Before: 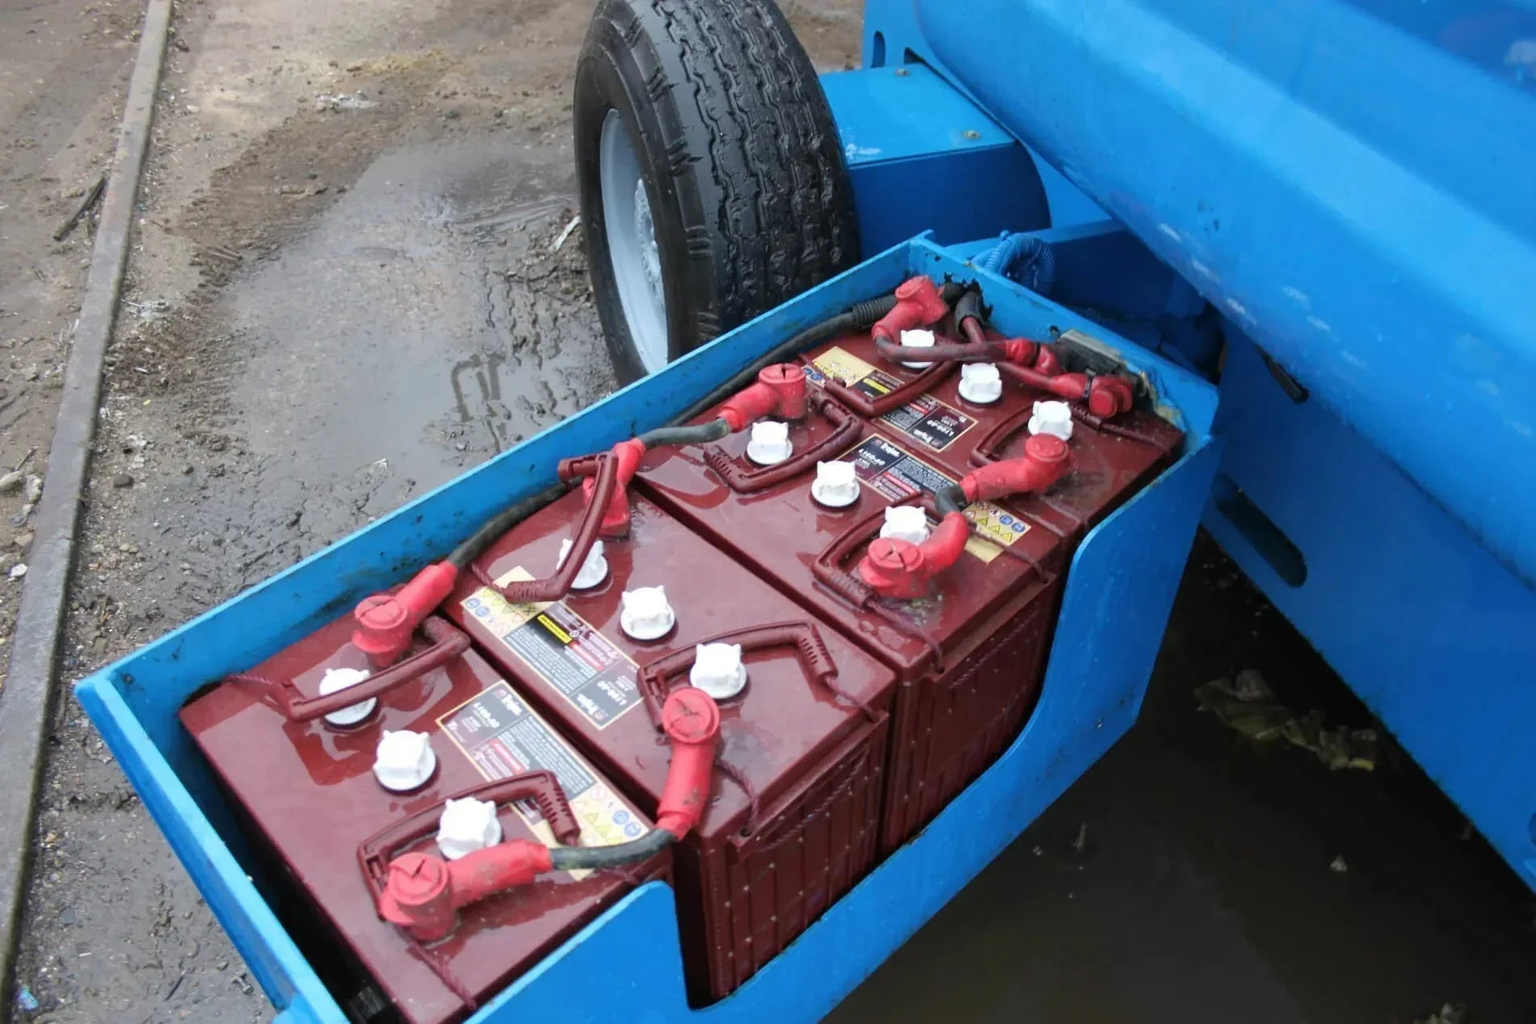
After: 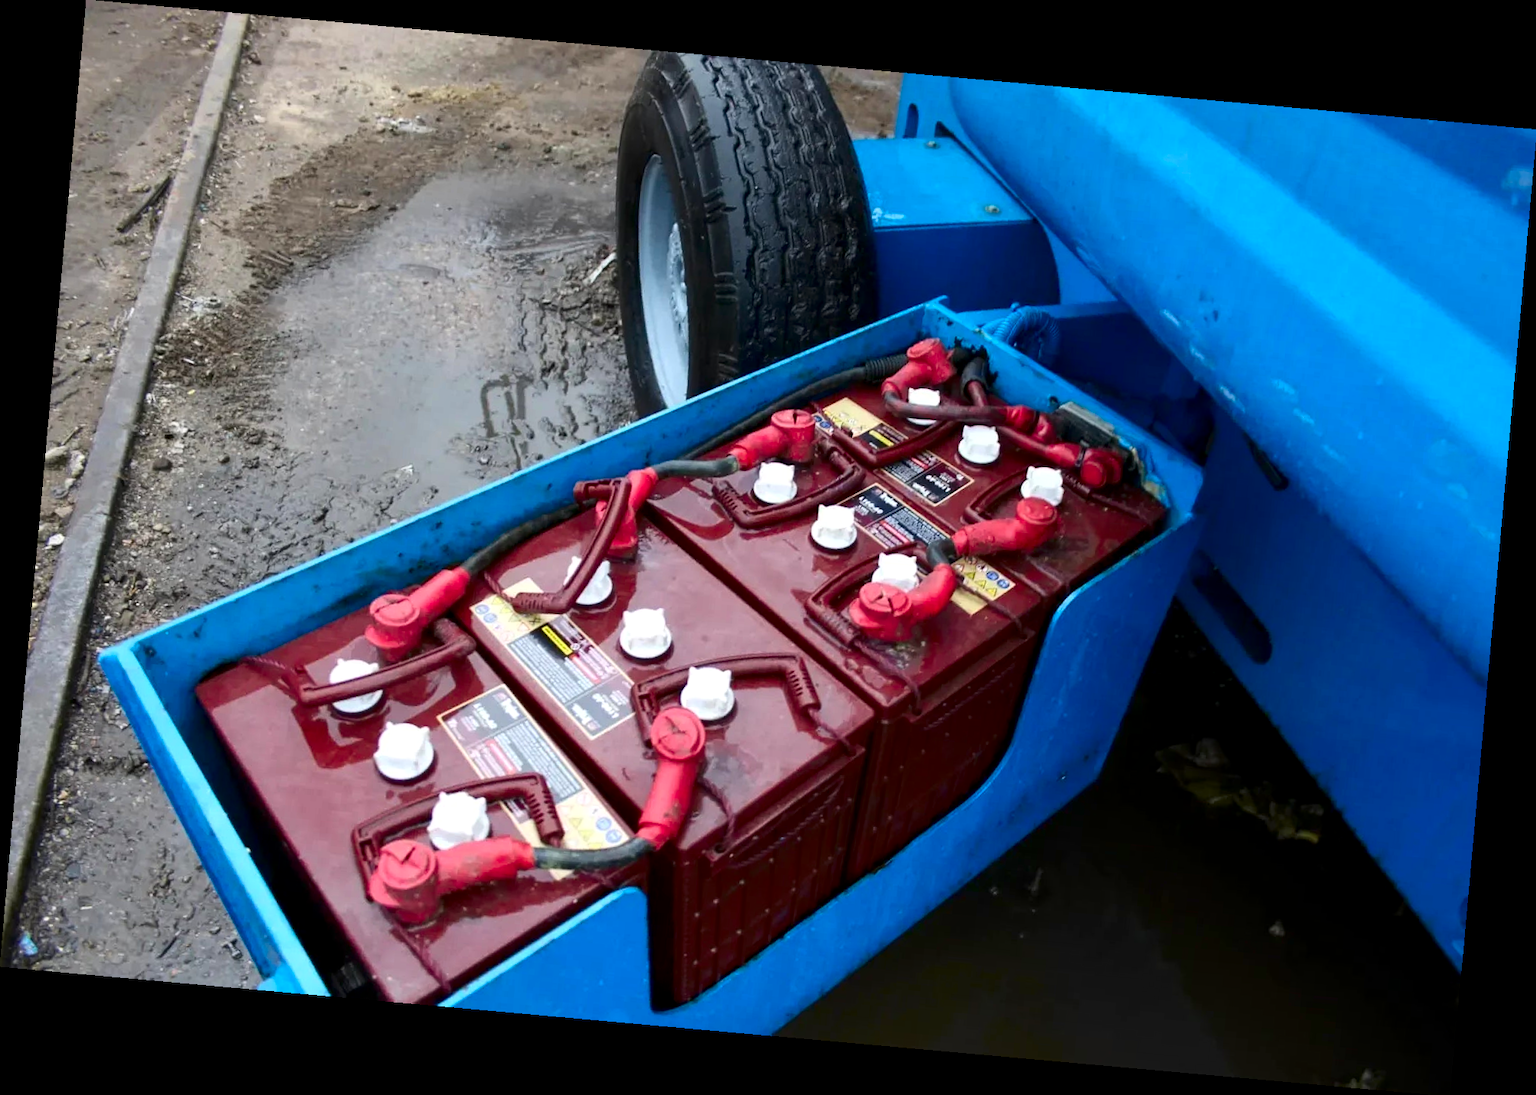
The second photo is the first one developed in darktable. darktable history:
contrast brightness saturation: contrast 0.19, brightness -0.11, saturation 0.21
rotate and perspective: rotation 5.12°, automatic cropping off
local contrast: highlights 100%, shadows 100%, detail 120%, midtone range 0.2
